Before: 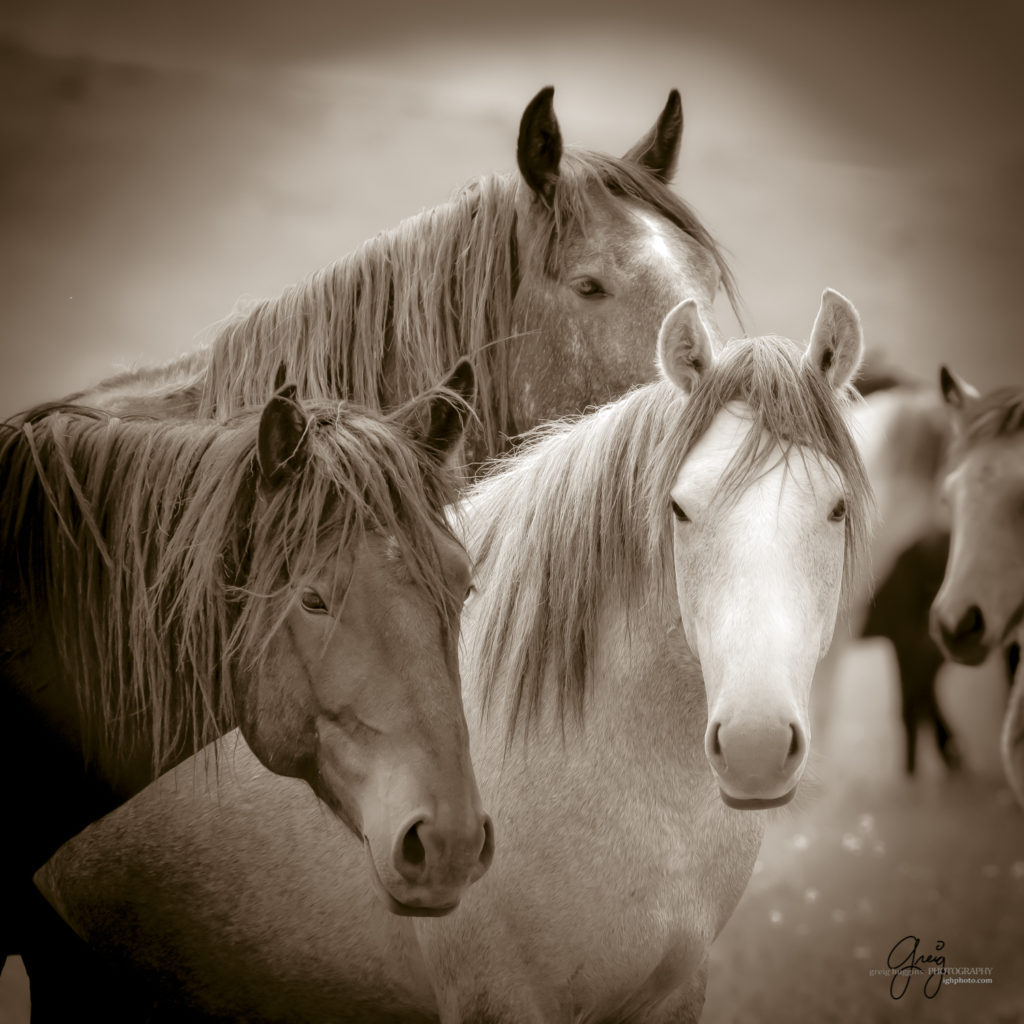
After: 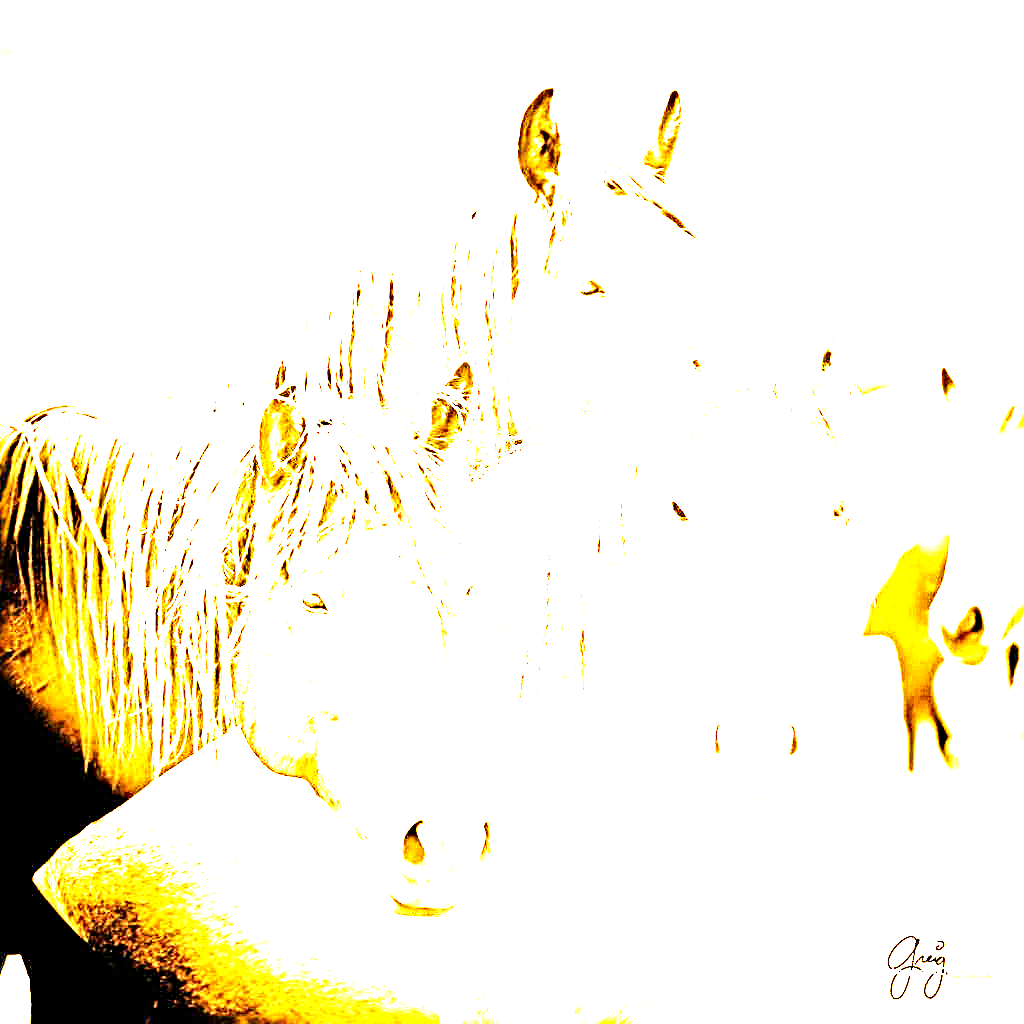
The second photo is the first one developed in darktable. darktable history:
sharpen: radius 3.652, amount 0.943
exposure: exposure 7.965 EV, compensate exposure bias true, compensate highlight preservation false
